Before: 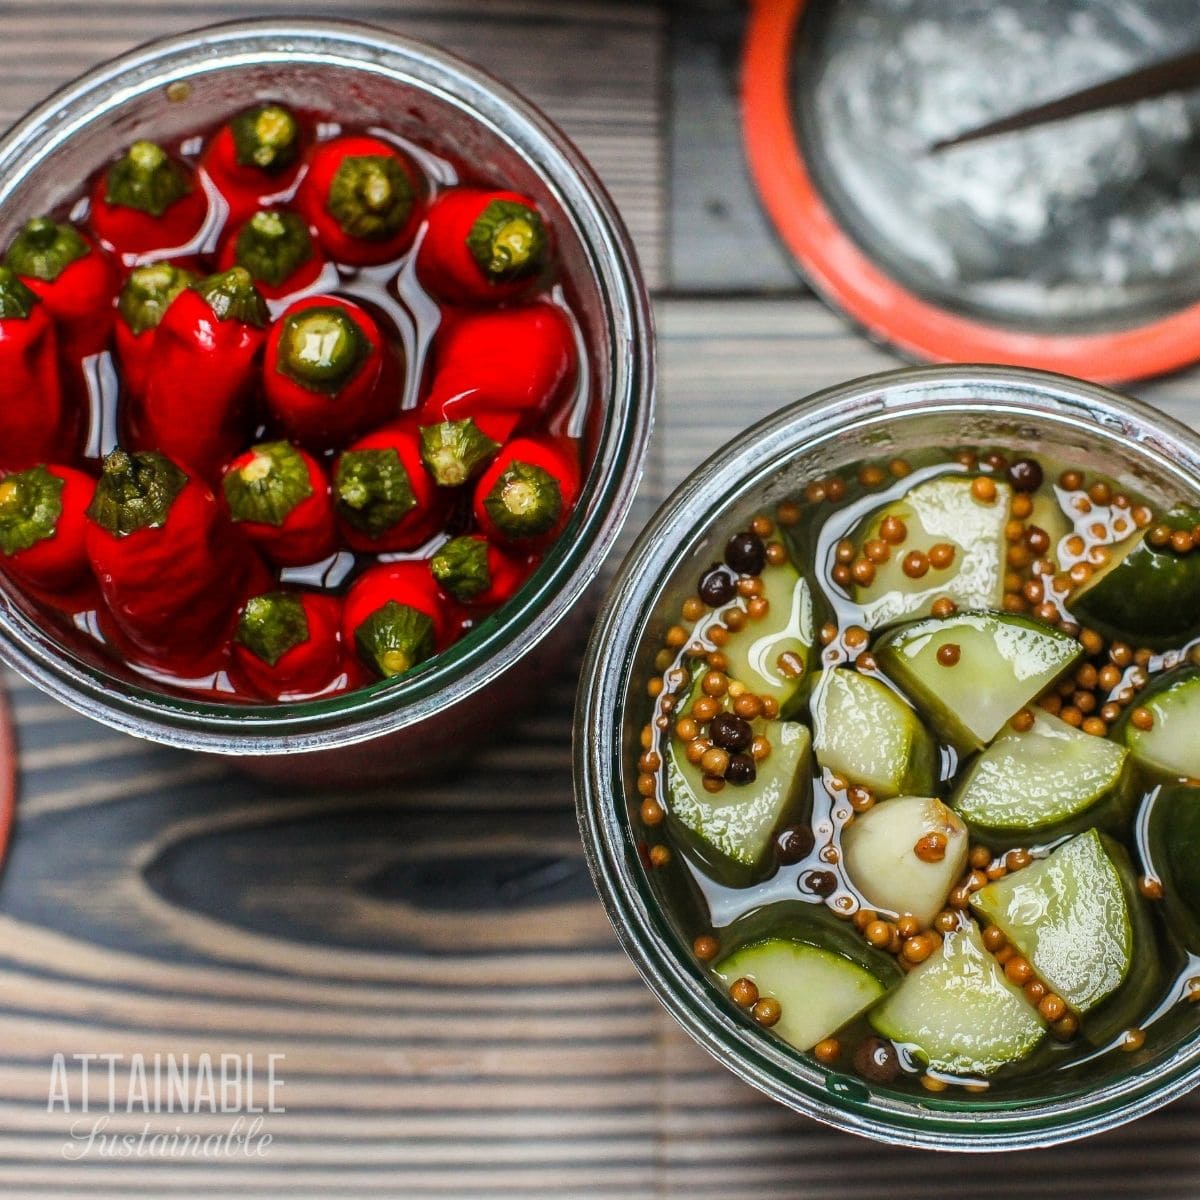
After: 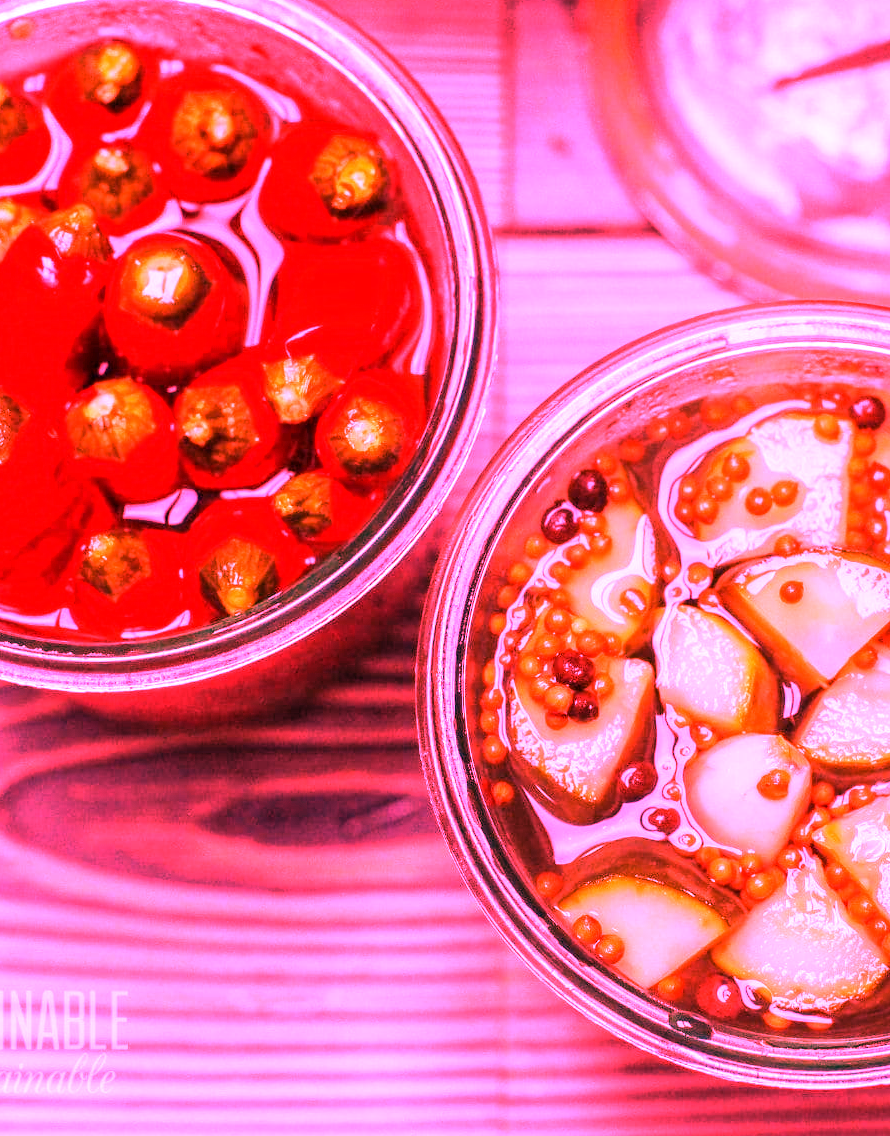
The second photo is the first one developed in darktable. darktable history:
white balance: red 4.26, blue 1.802
tone equalizer: on, module defaults
crop and rotate: left 13.15%, top 5.251%, right 12.609%
